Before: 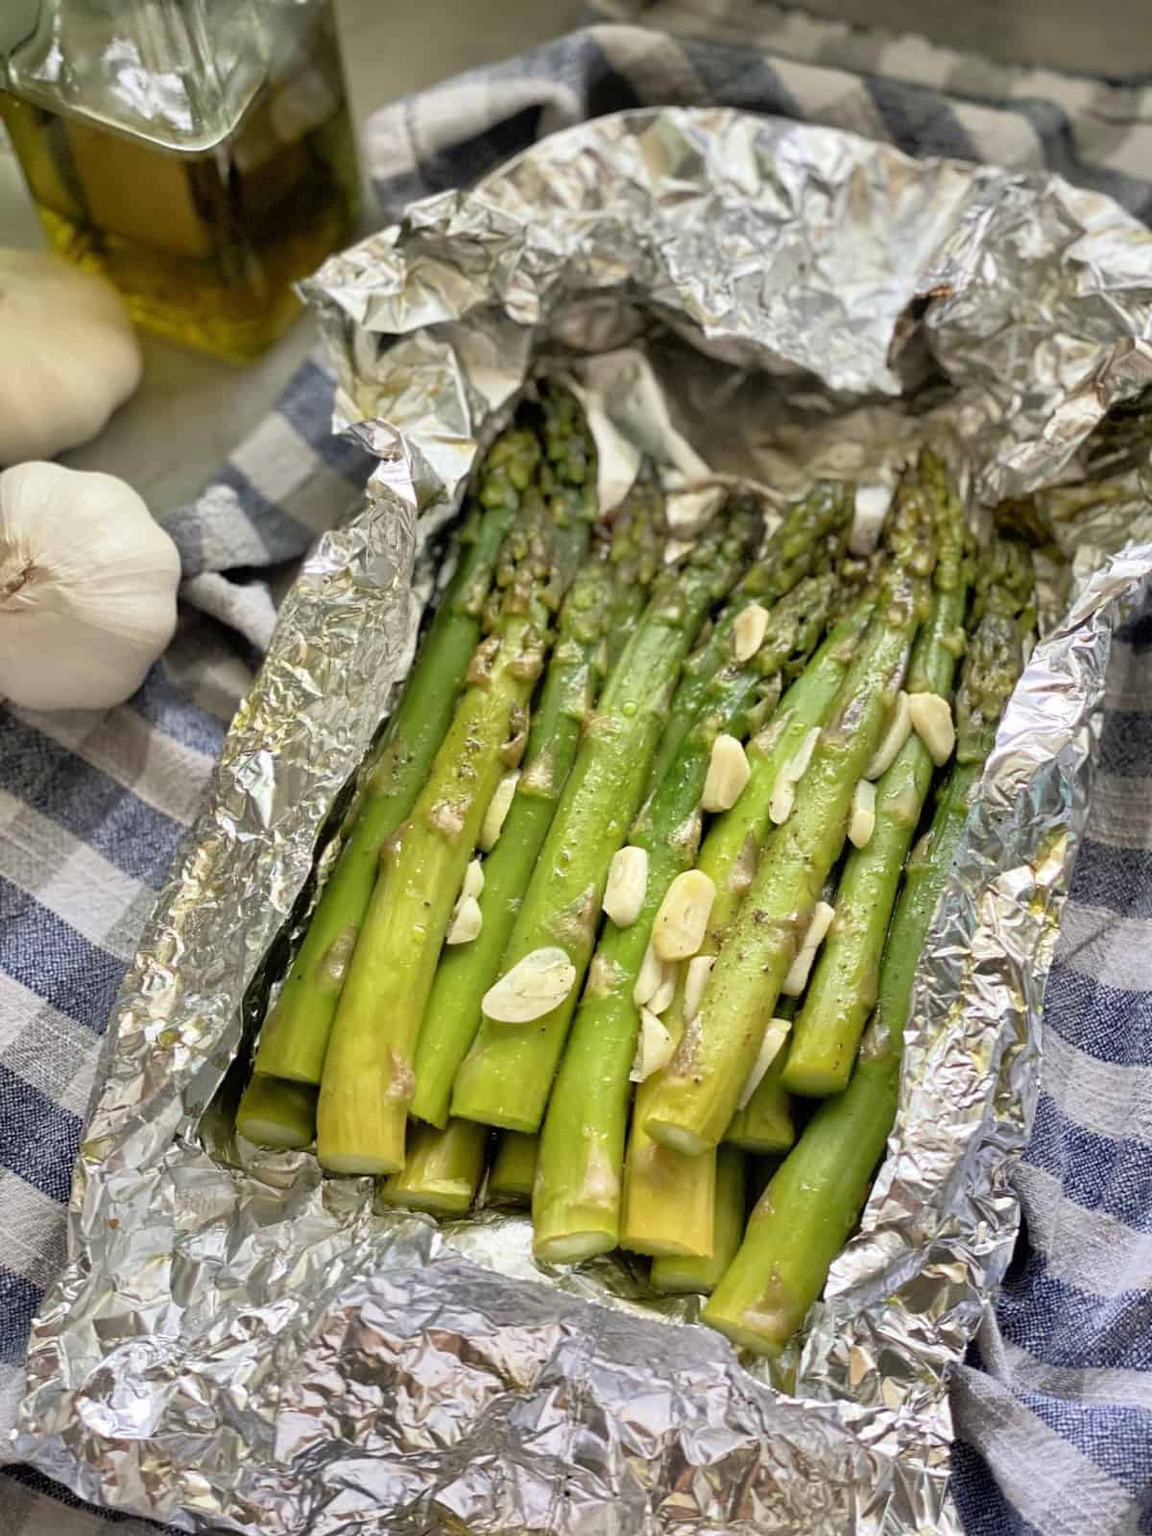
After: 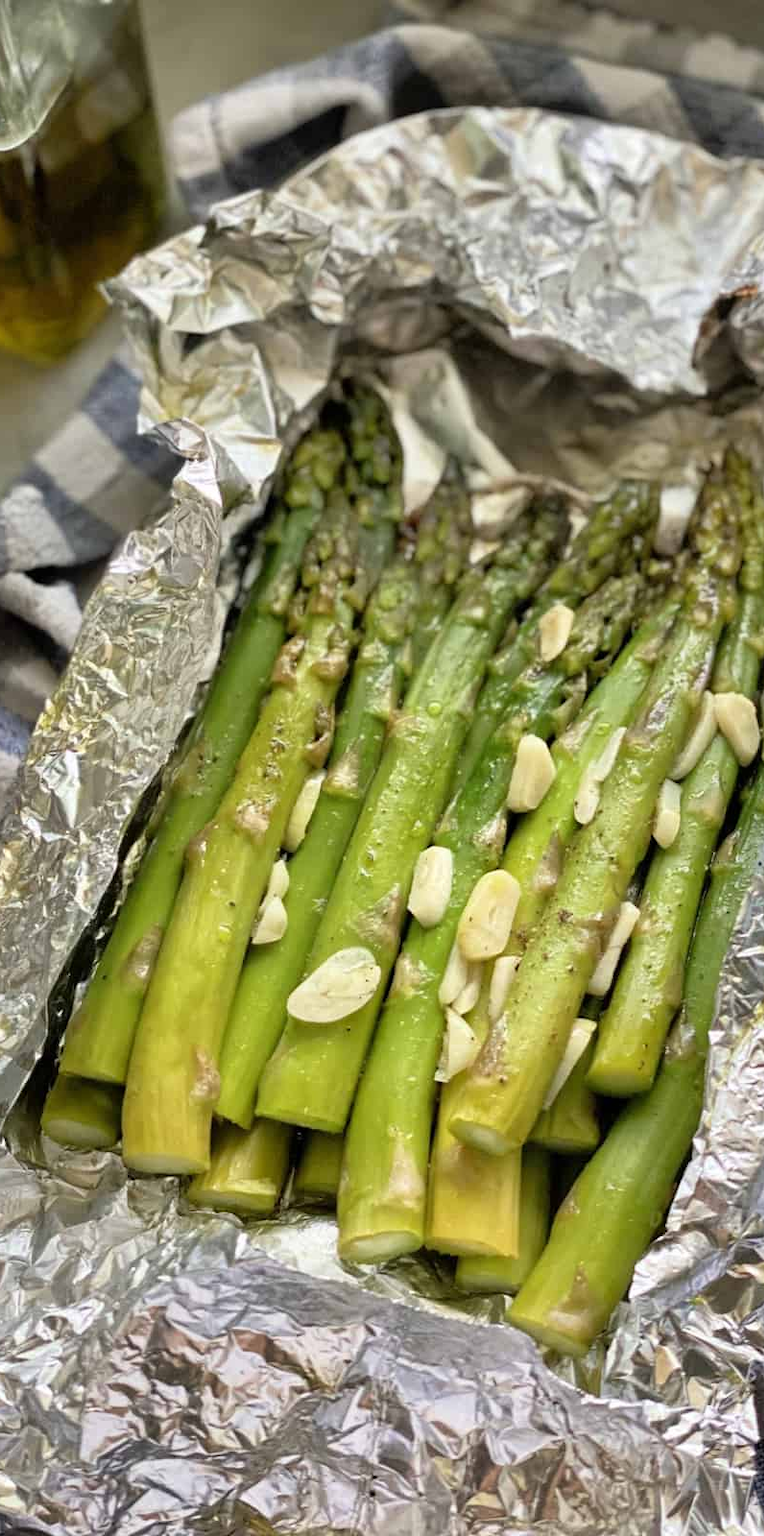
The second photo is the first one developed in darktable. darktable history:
crop: left 16.933%, right 16.674%
